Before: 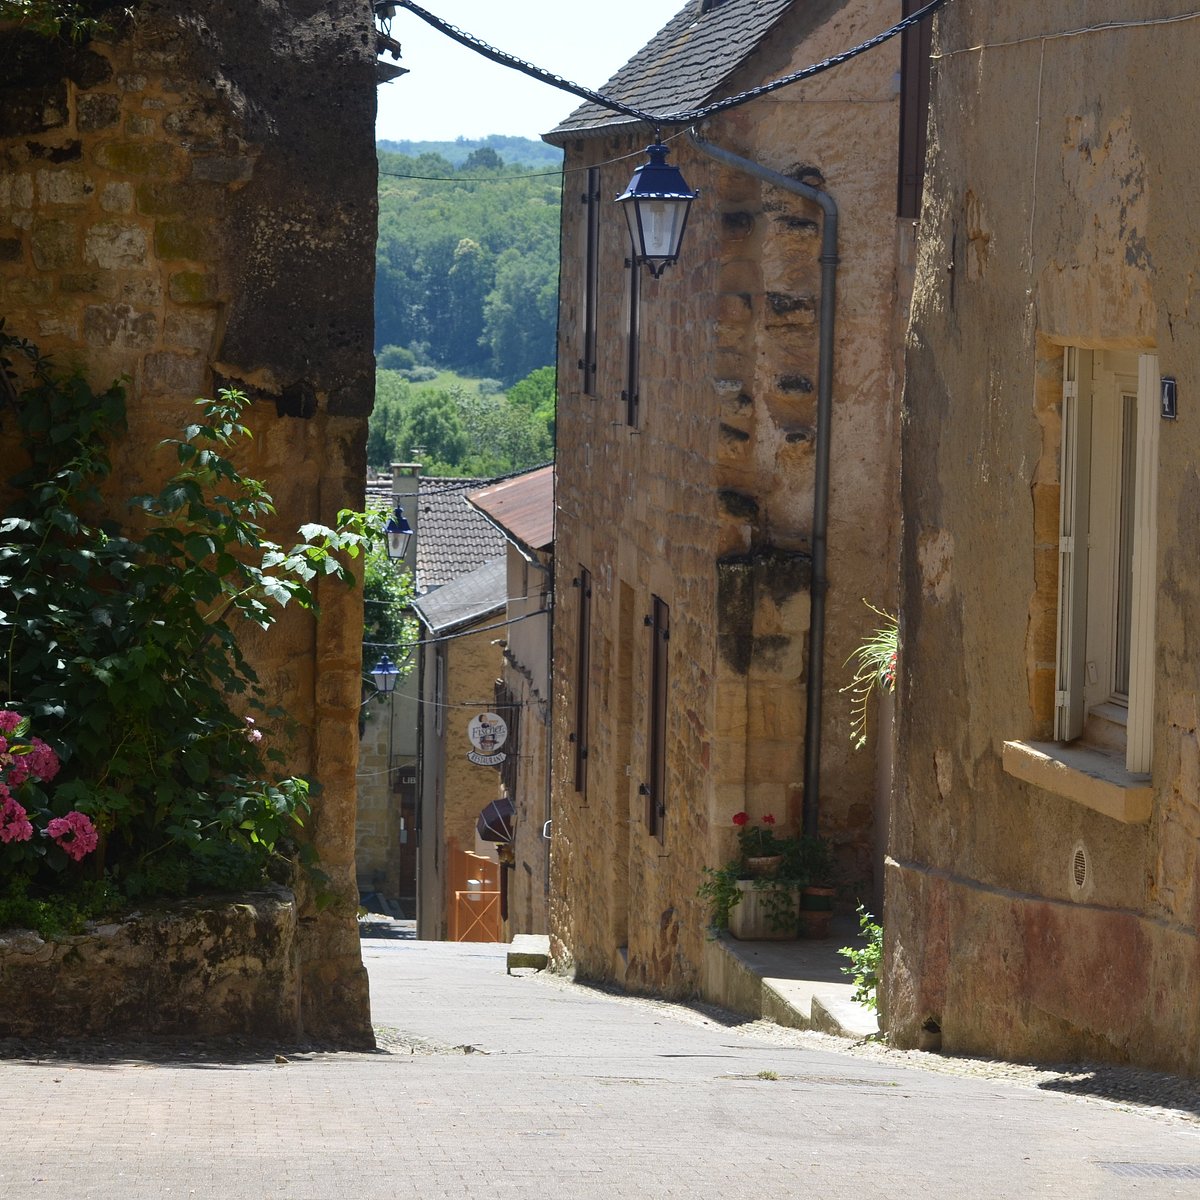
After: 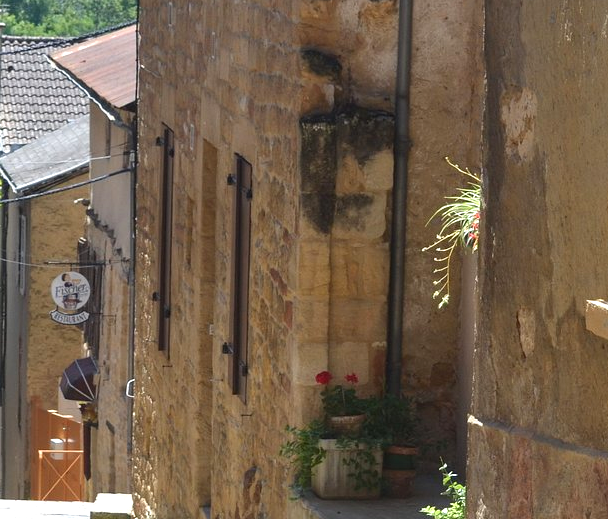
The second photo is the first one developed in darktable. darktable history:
crop: left 34.789%, top 36.75%, right 14.522%, bottom 19.98%
exposure: exposure 0.497 EV, compensate exposure bias true, compensate highlight preservation false
